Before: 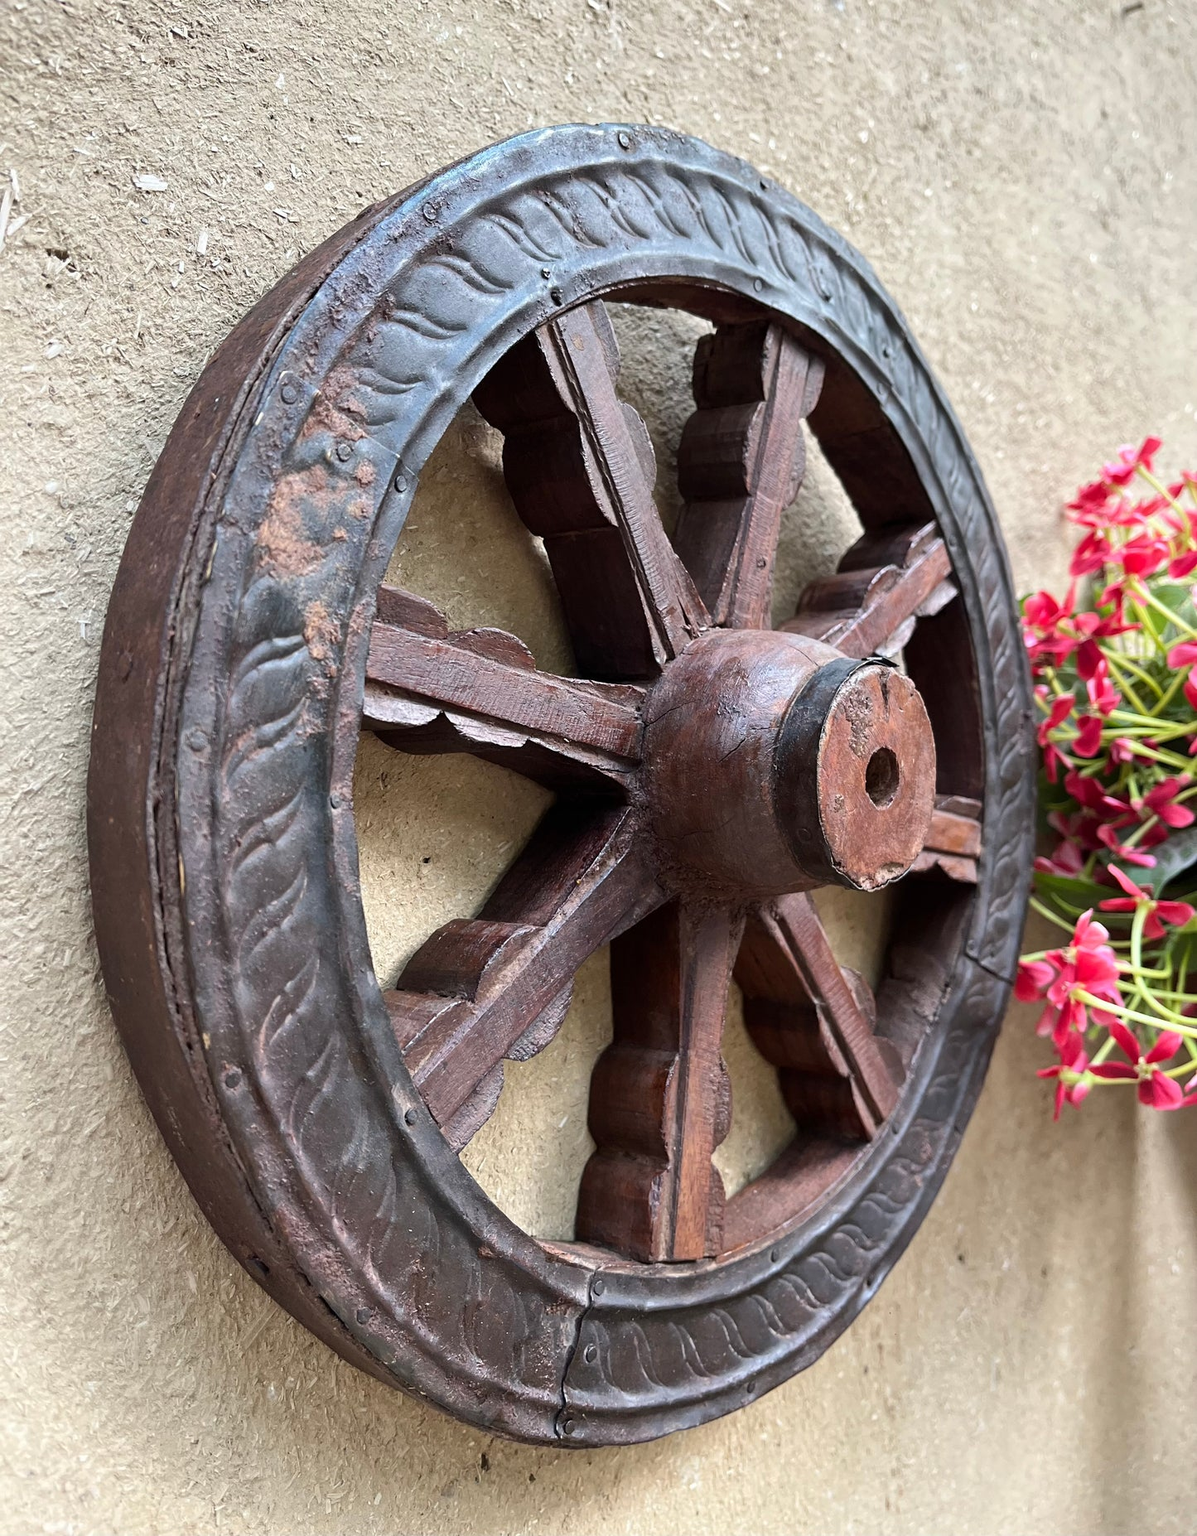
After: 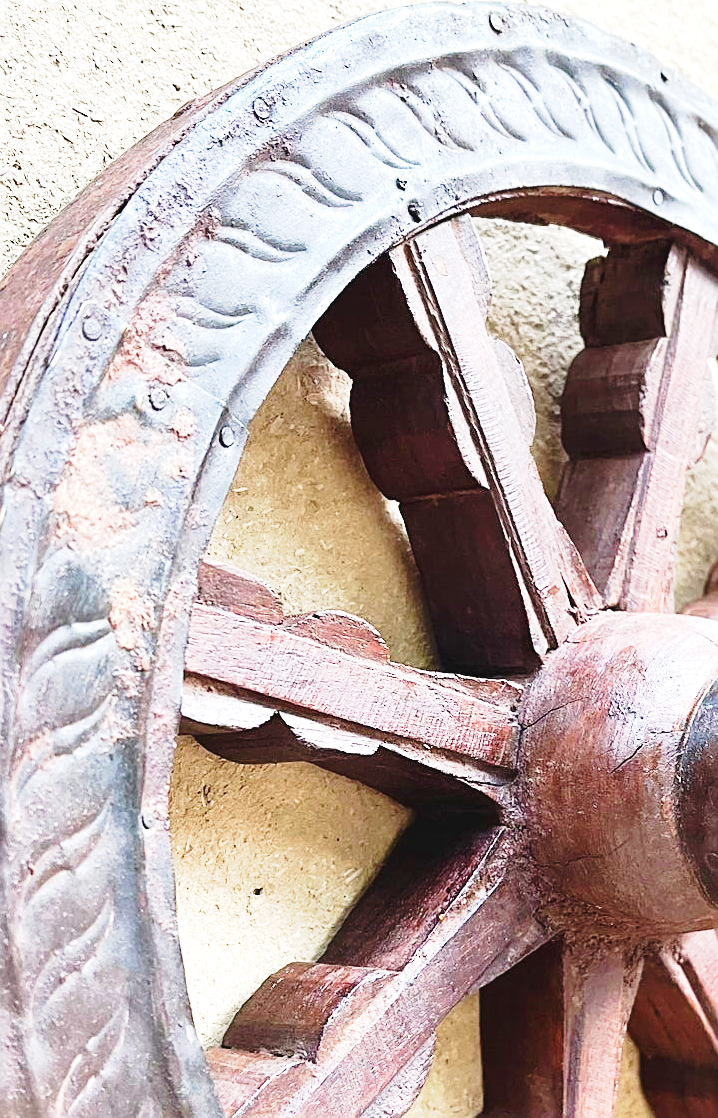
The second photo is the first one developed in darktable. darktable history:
base curve: curves: ch0 [(0, 0) (0.028, 0.03) (0.121, 0.232) (0.46, 0.748) (0.859, 0.968) (1, 1)], preserve colors none
crop: left 17.821%, top 7.93%, right 32.472%, bottom 31.739%
exposure: black level correction 0, exposure 1.465 EV, compensate exposure bias true, compensate highlight preservation false
sharpen: on, module defaults
velvia: on, module defaults
contrast brightness saturation: contrast -0.097, saturation -0.087
